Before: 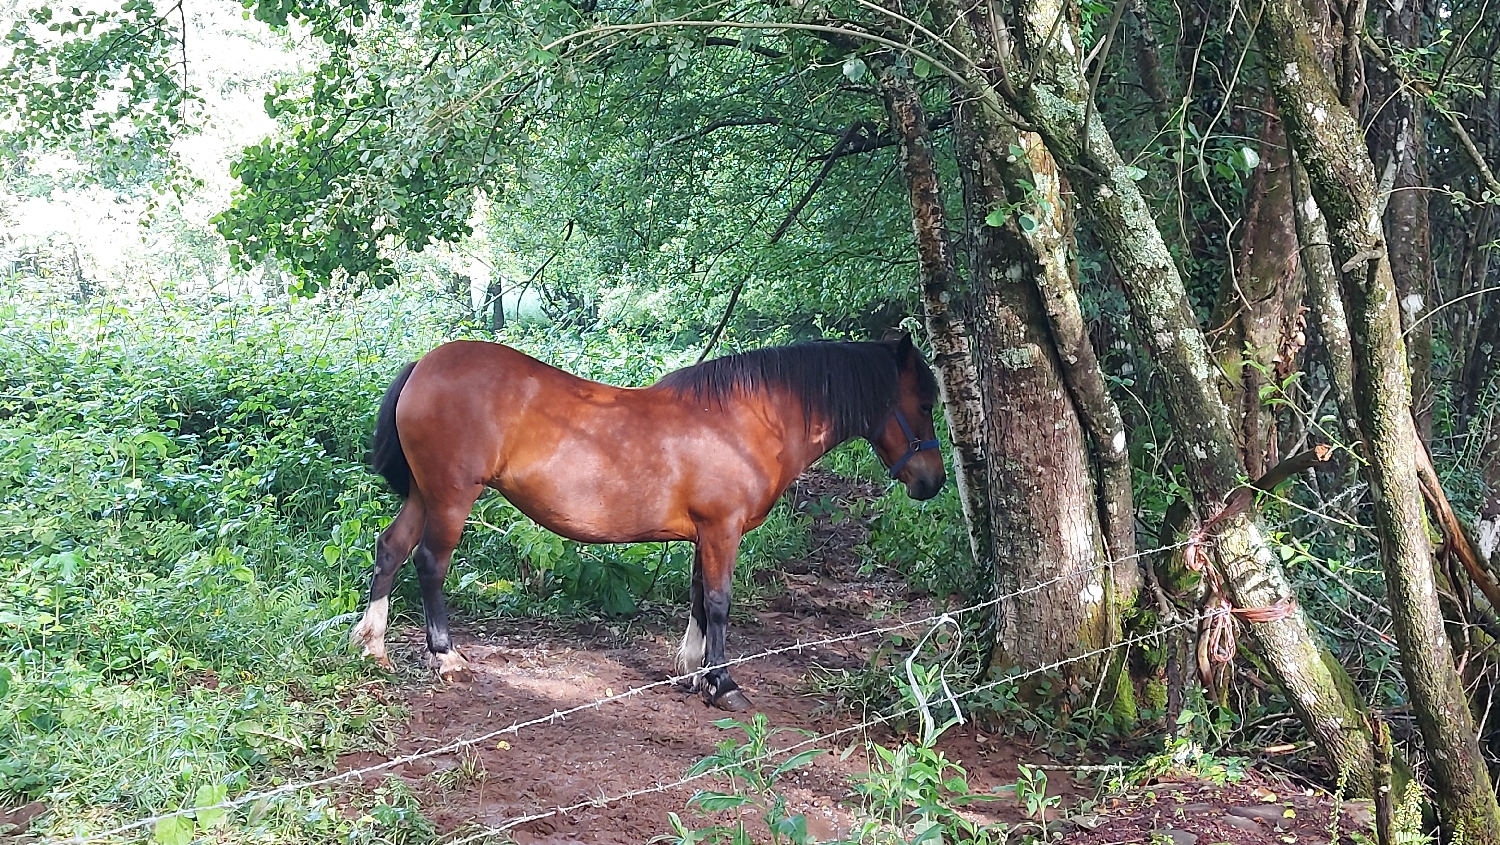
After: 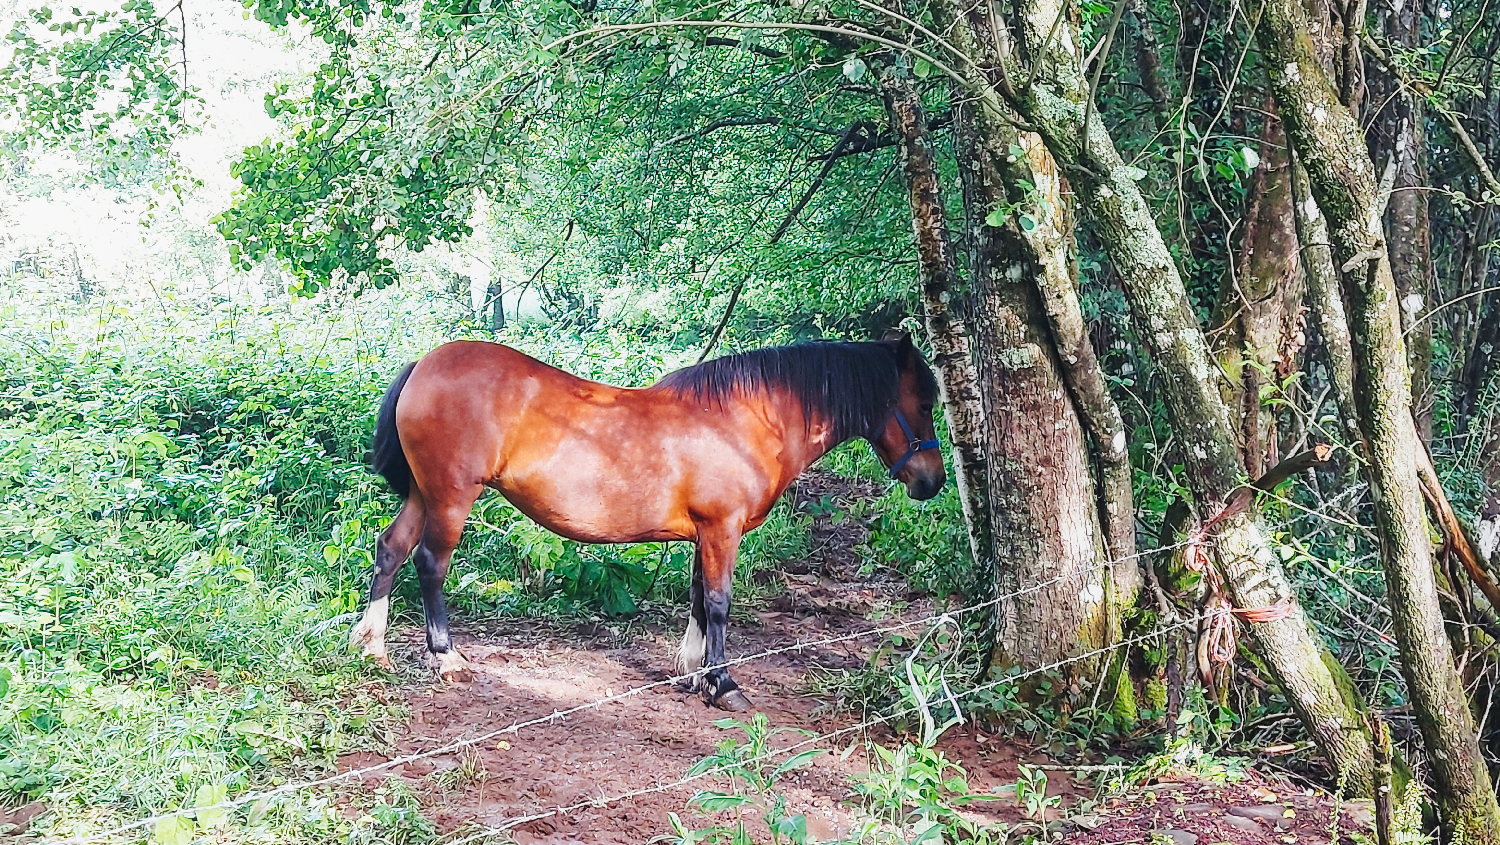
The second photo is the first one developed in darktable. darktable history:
tone curve: curves: ch0 [(0, 0) (0.104, 0.068) (0.236, 0.227) (0.46, 0.576) (0.657, 0.796) (0.861, 0.932) (1, 0.981)]; ch1 [(0, 0) (0.353, 0.344) (0.434, 0.382) (0.479, 0.476) (0.502, 0.504) (0.544, 0.534) (0.57, 0.57) (0.586, 0.603) (0.618, 0.631) (0.657, 0.679) (1, 1)]; ch2 [(0, 0) (0.34, 0.314) (0.434, 0.43) (0.5, 0.511) (0.528, 0.545) (0.557, 0.573) (0.573, 0.618) (0.628, 0.751) (1, 1)], preserve colors none
local contrast: detail 109%
